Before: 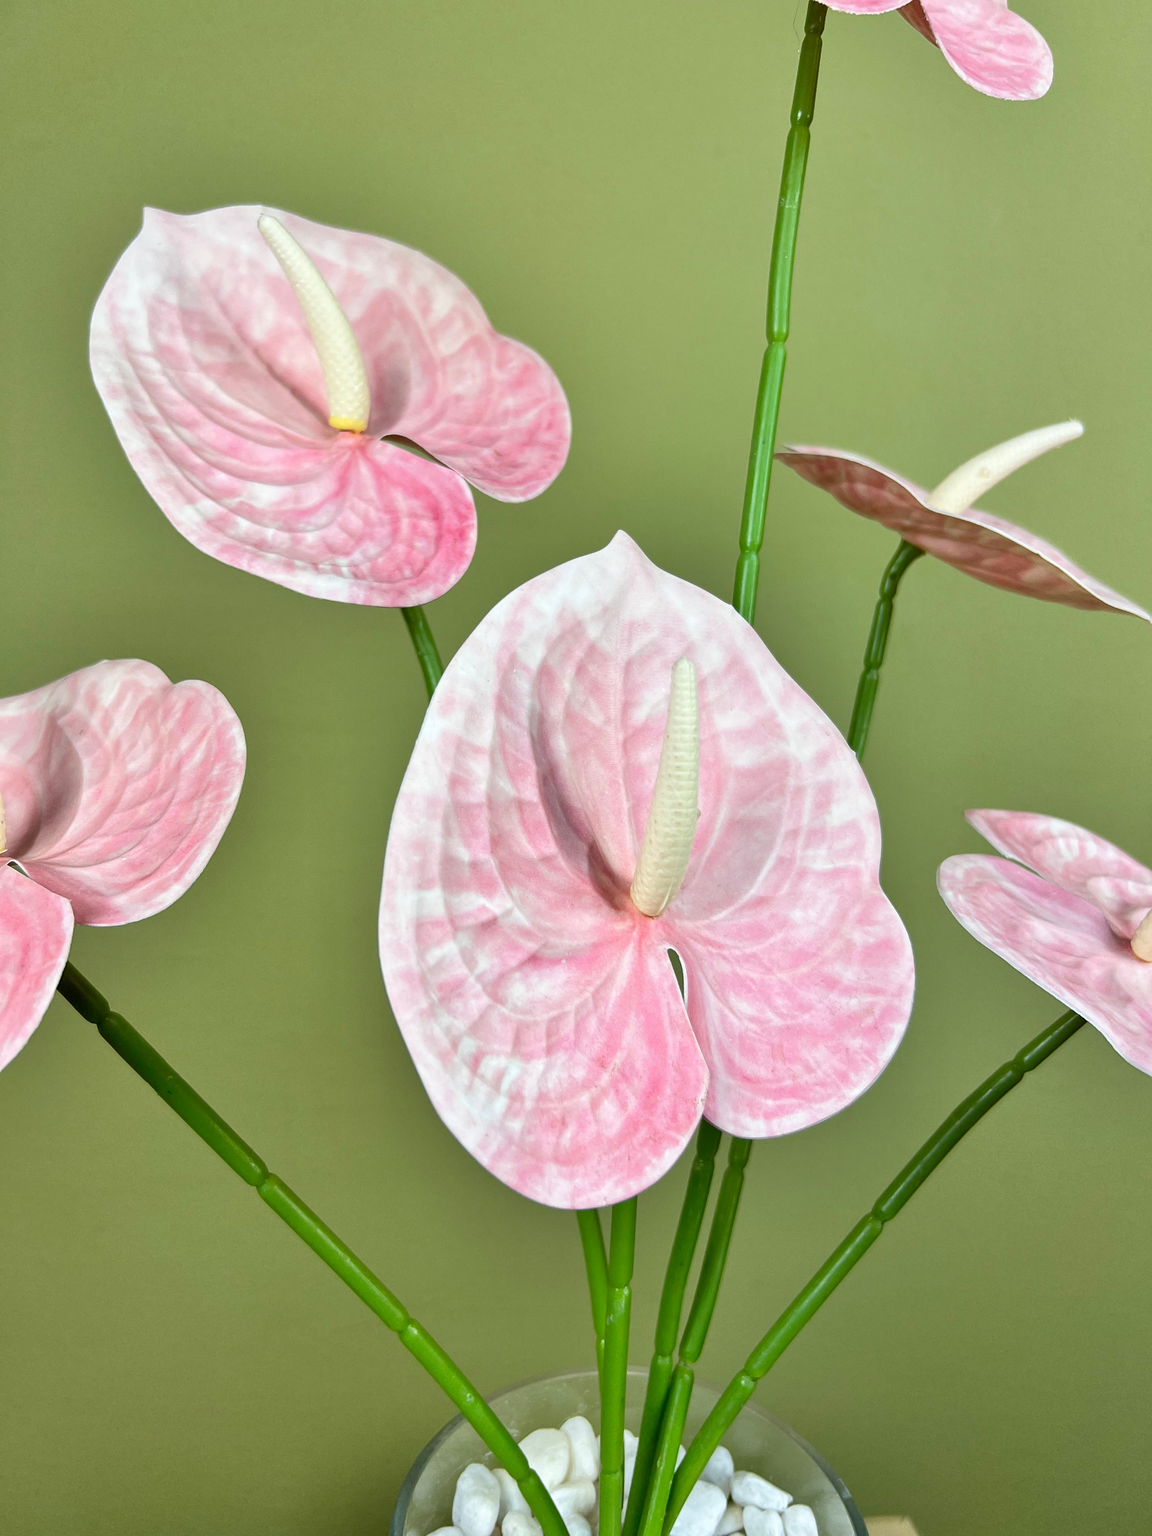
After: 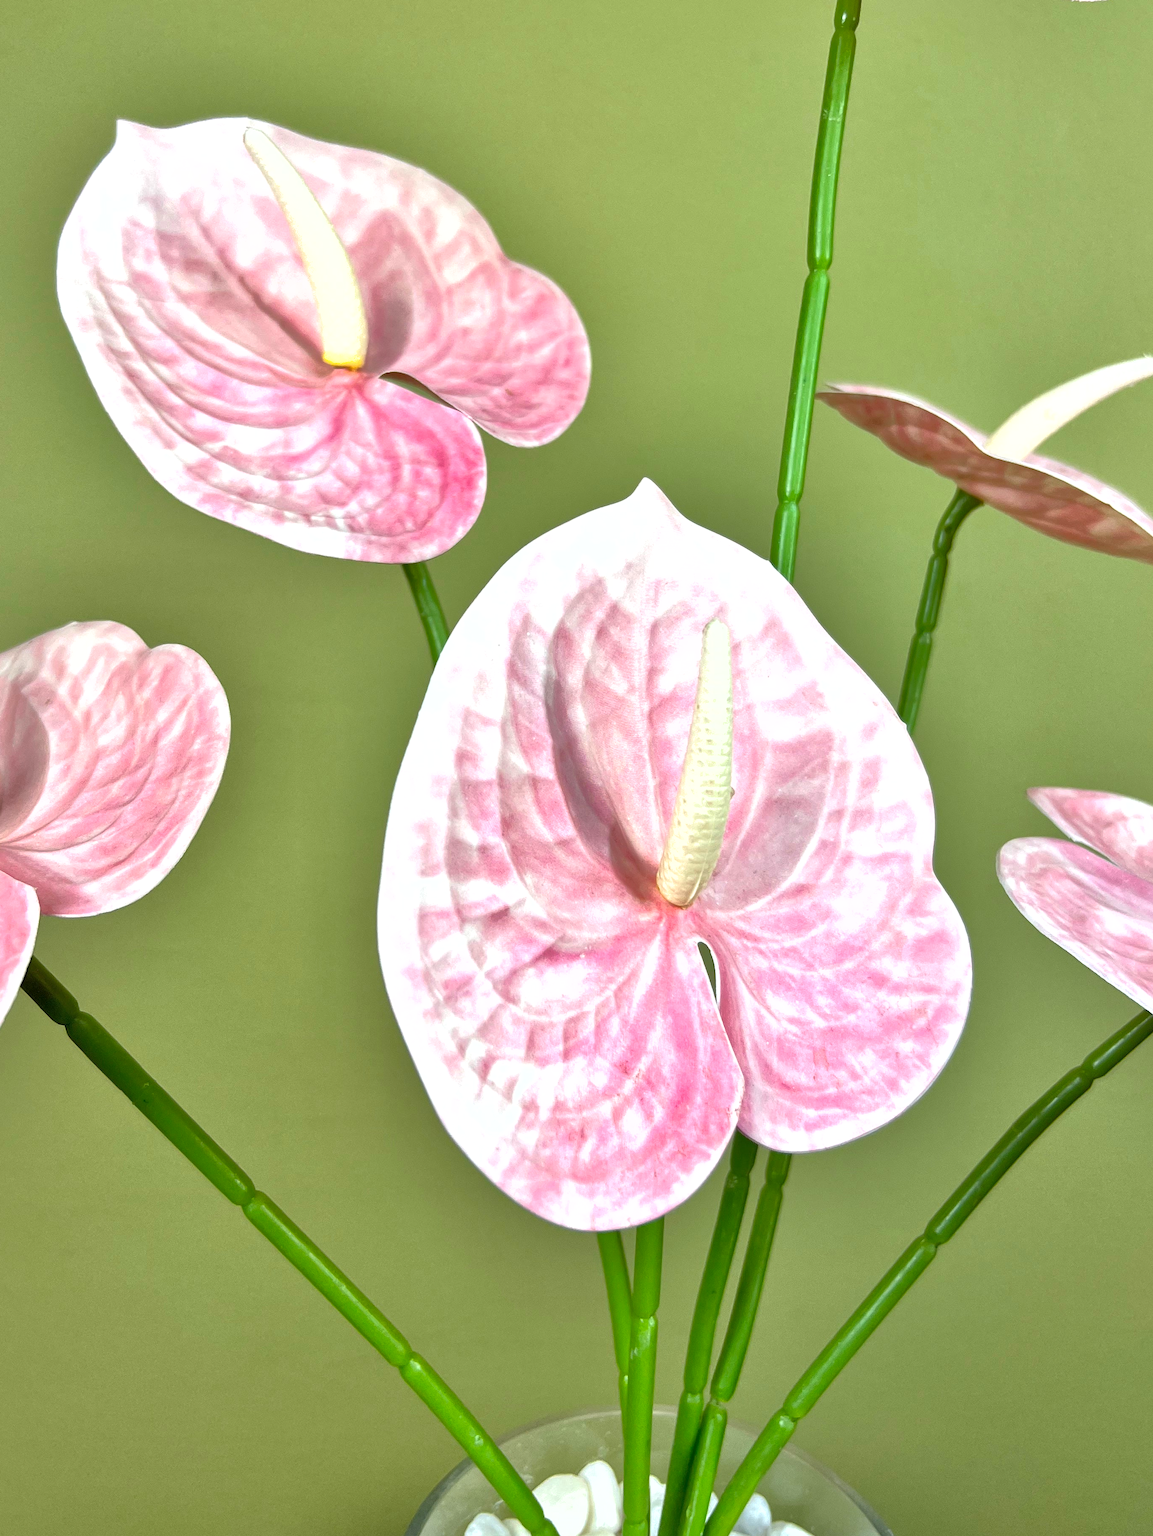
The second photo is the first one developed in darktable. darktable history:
crop: left 3.366%, top 6.492%, right 6.311%, bottom 3.319%
exposure: black level correction 0.001, exposure 0.5 EV, compensate highlight preservation false
shadows and highlights: on, module defaults
